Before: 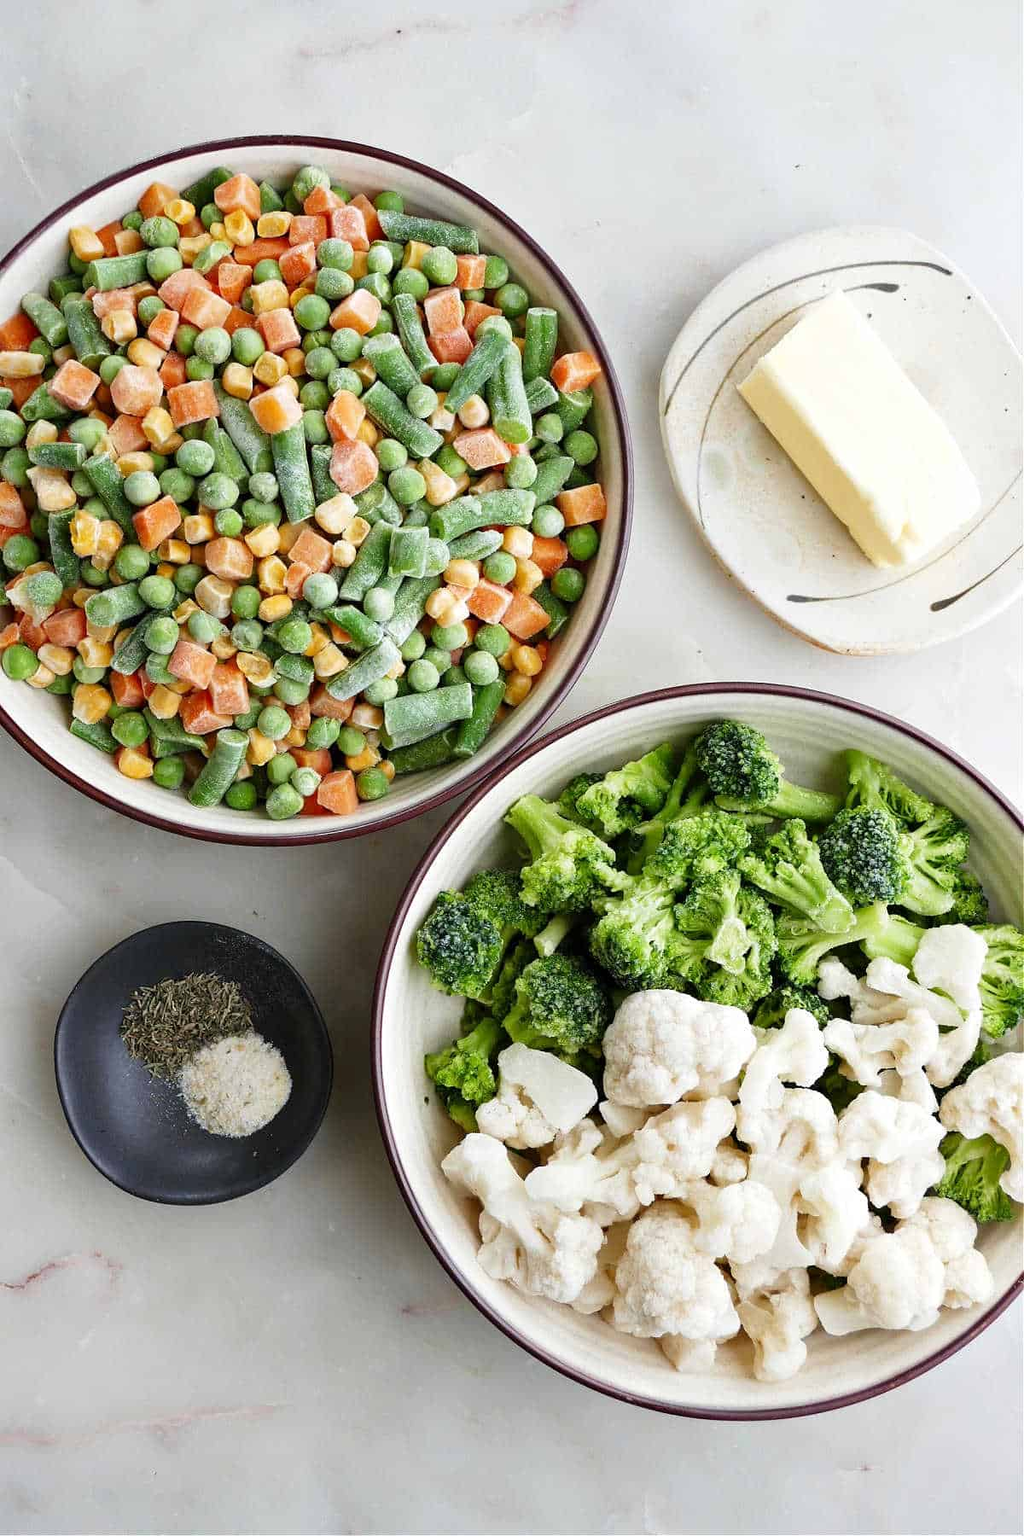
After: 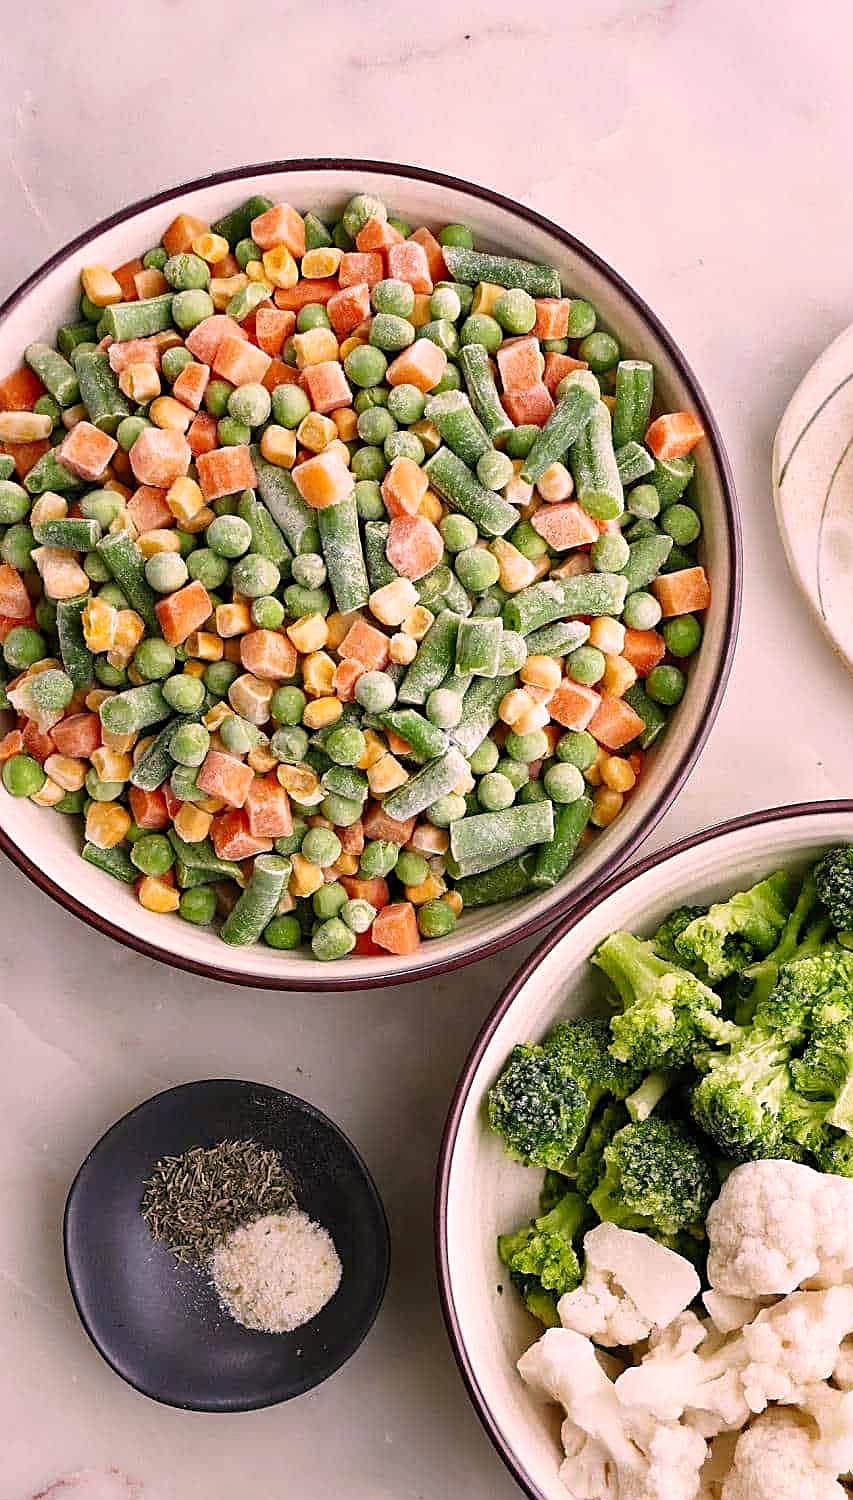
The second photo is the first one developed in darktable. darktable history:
sharpen: on, module defaults
crop: right 28.885%, bottom 16.626%
color correction: highlights a* 14.52, highlights b* 4.84
tone equalizer: on, module defaults
